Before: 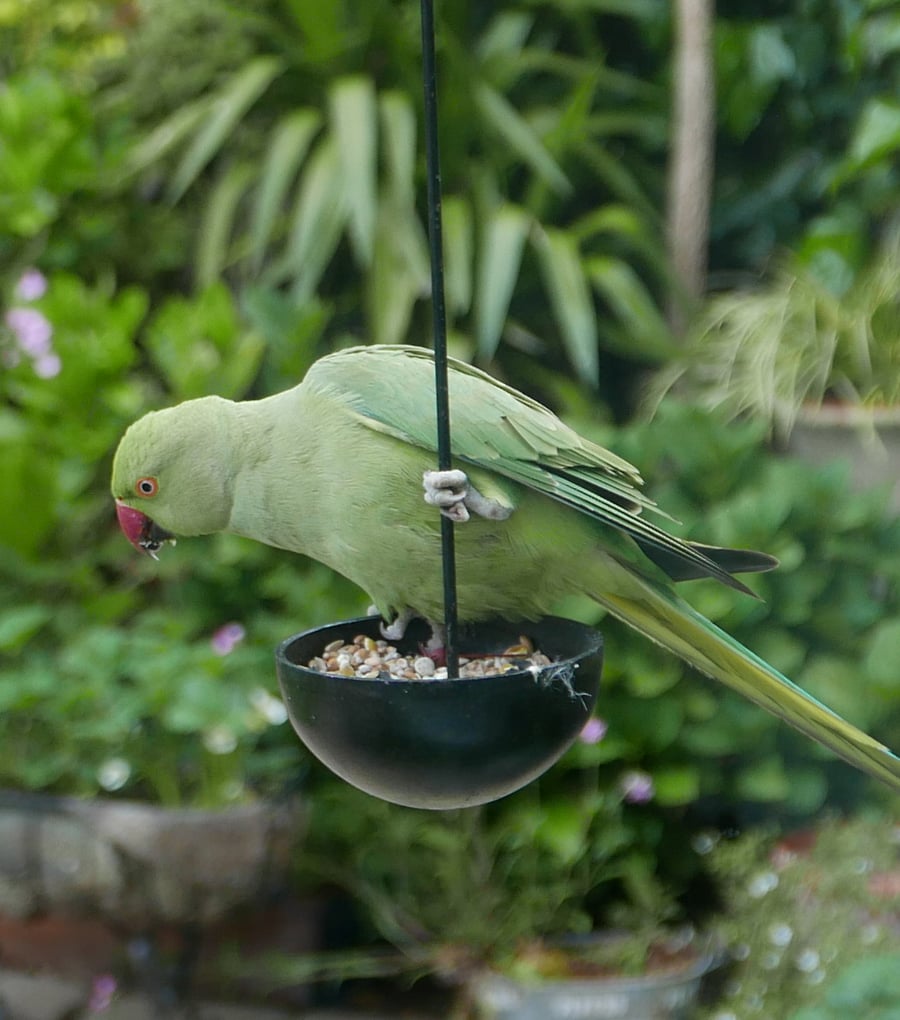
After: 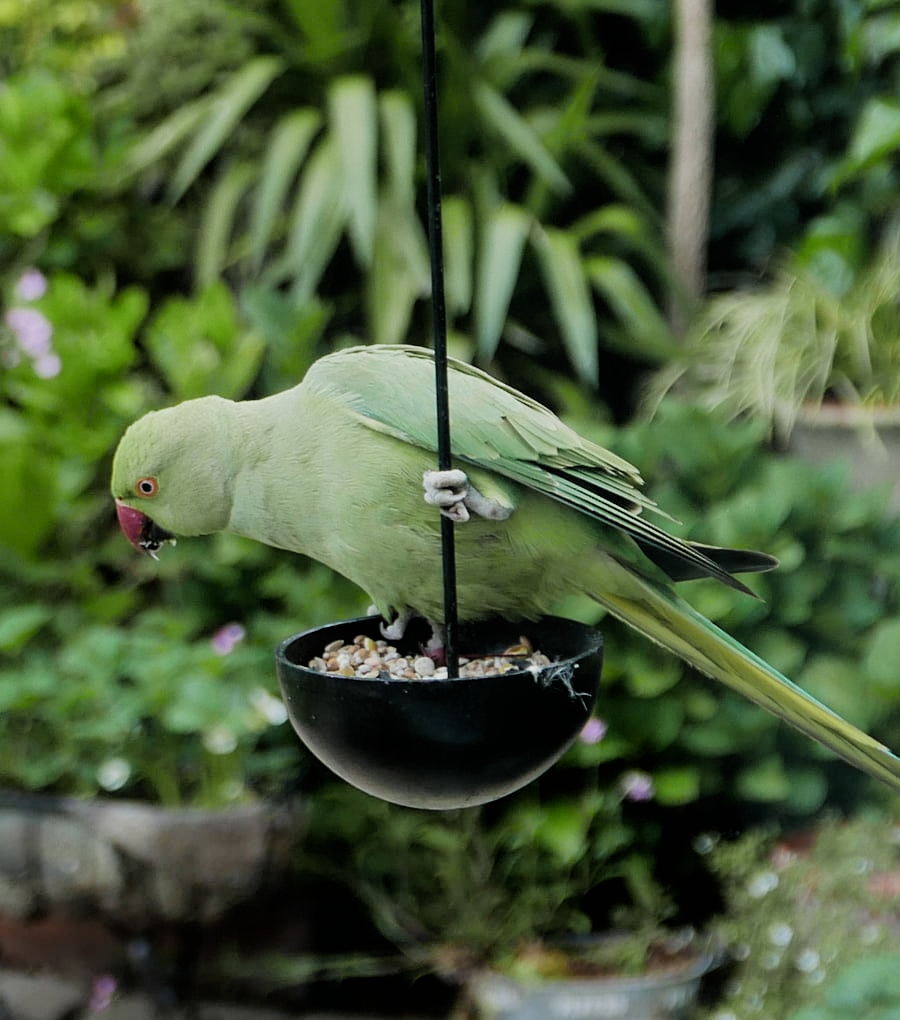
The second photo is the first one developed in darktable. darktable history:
filmic rgb: black relative exposure -5.05 EV, white relative exposure 3.99 EV, threshold 2.99 EV, hardness 2.88, contrast 1.297, highlights saturation mix -29.73%, enable highlight reconstruction true
